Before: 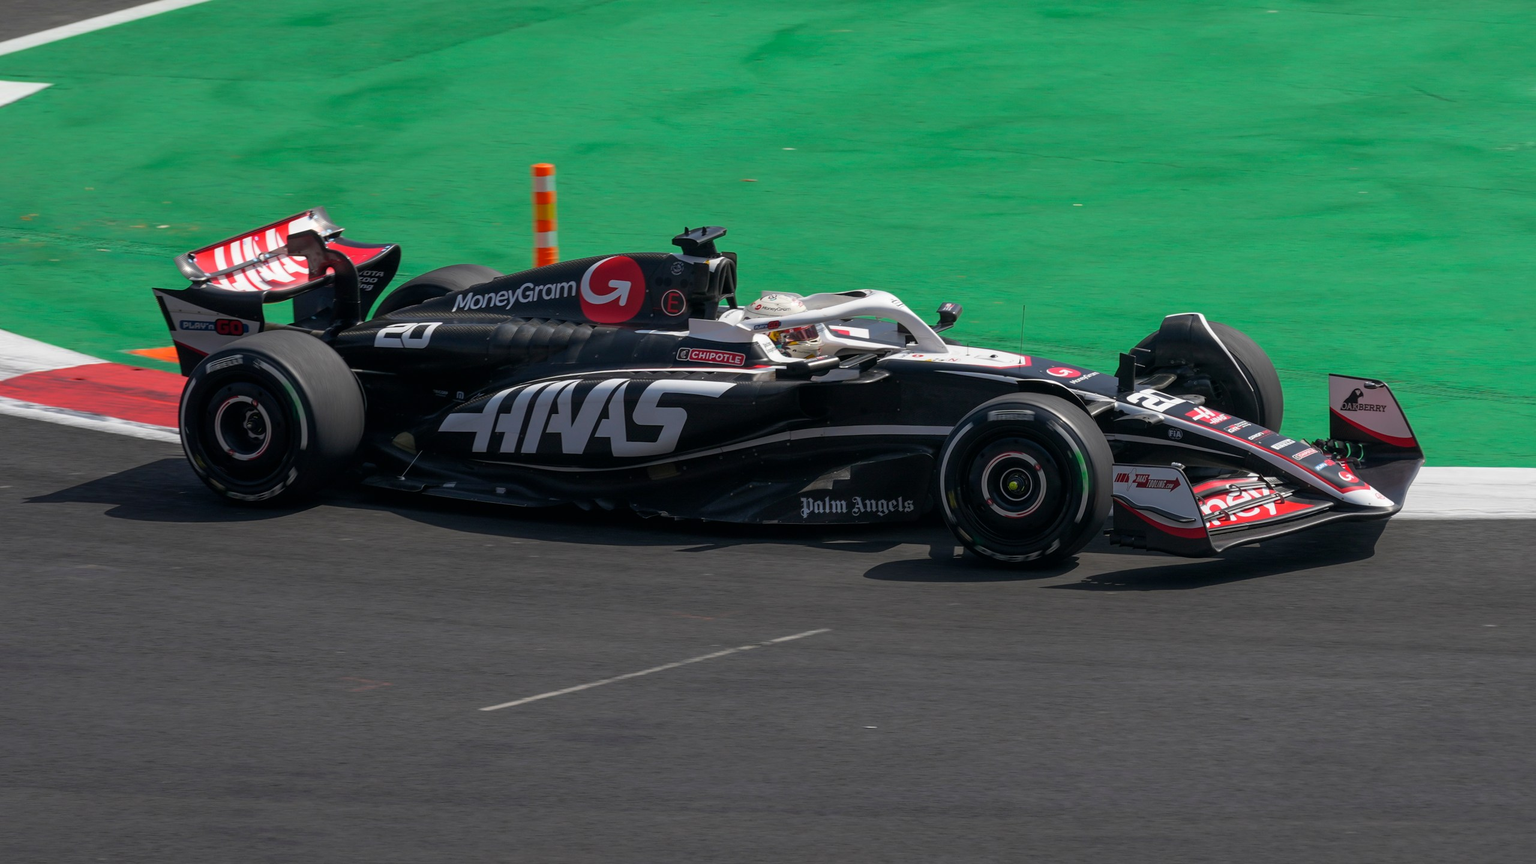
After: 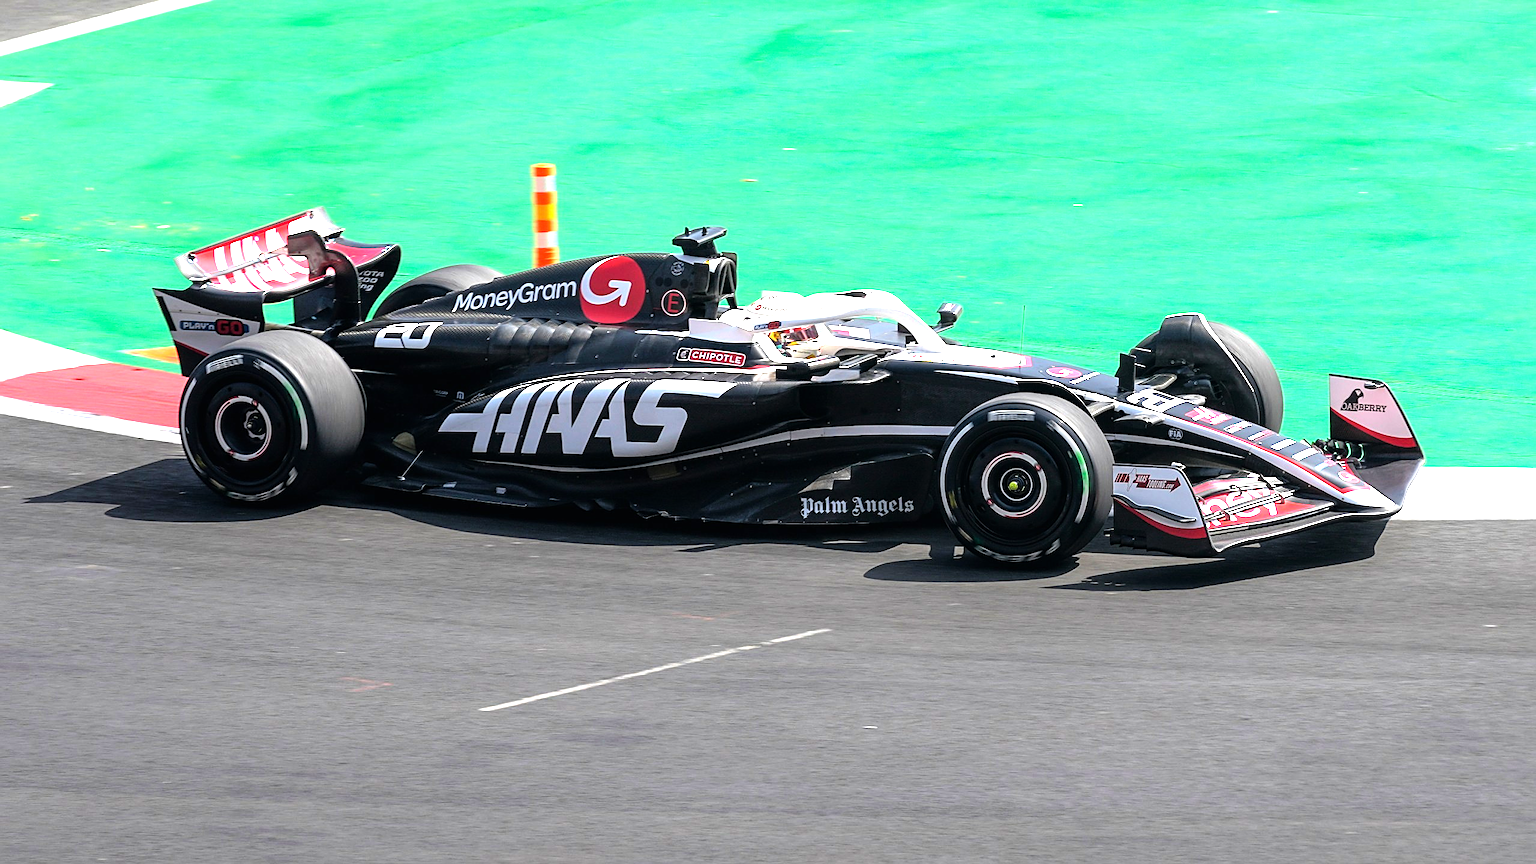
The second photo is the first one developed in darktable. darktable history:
sharpen: on, module defaults
tone equalizer: -8 EV -1.12 EV, -7 EV -0.985 EV, -6 EV -0.833 EV, -5 EV -0.595 EV, -3 EV 0.603 EV, -2 EV 0.844 EV, -1 EV 0.995 EV, +0 EV 1.06 EV
exposure: black level correction 0, exposure 1.2 EV, compensate highlight preservation false
